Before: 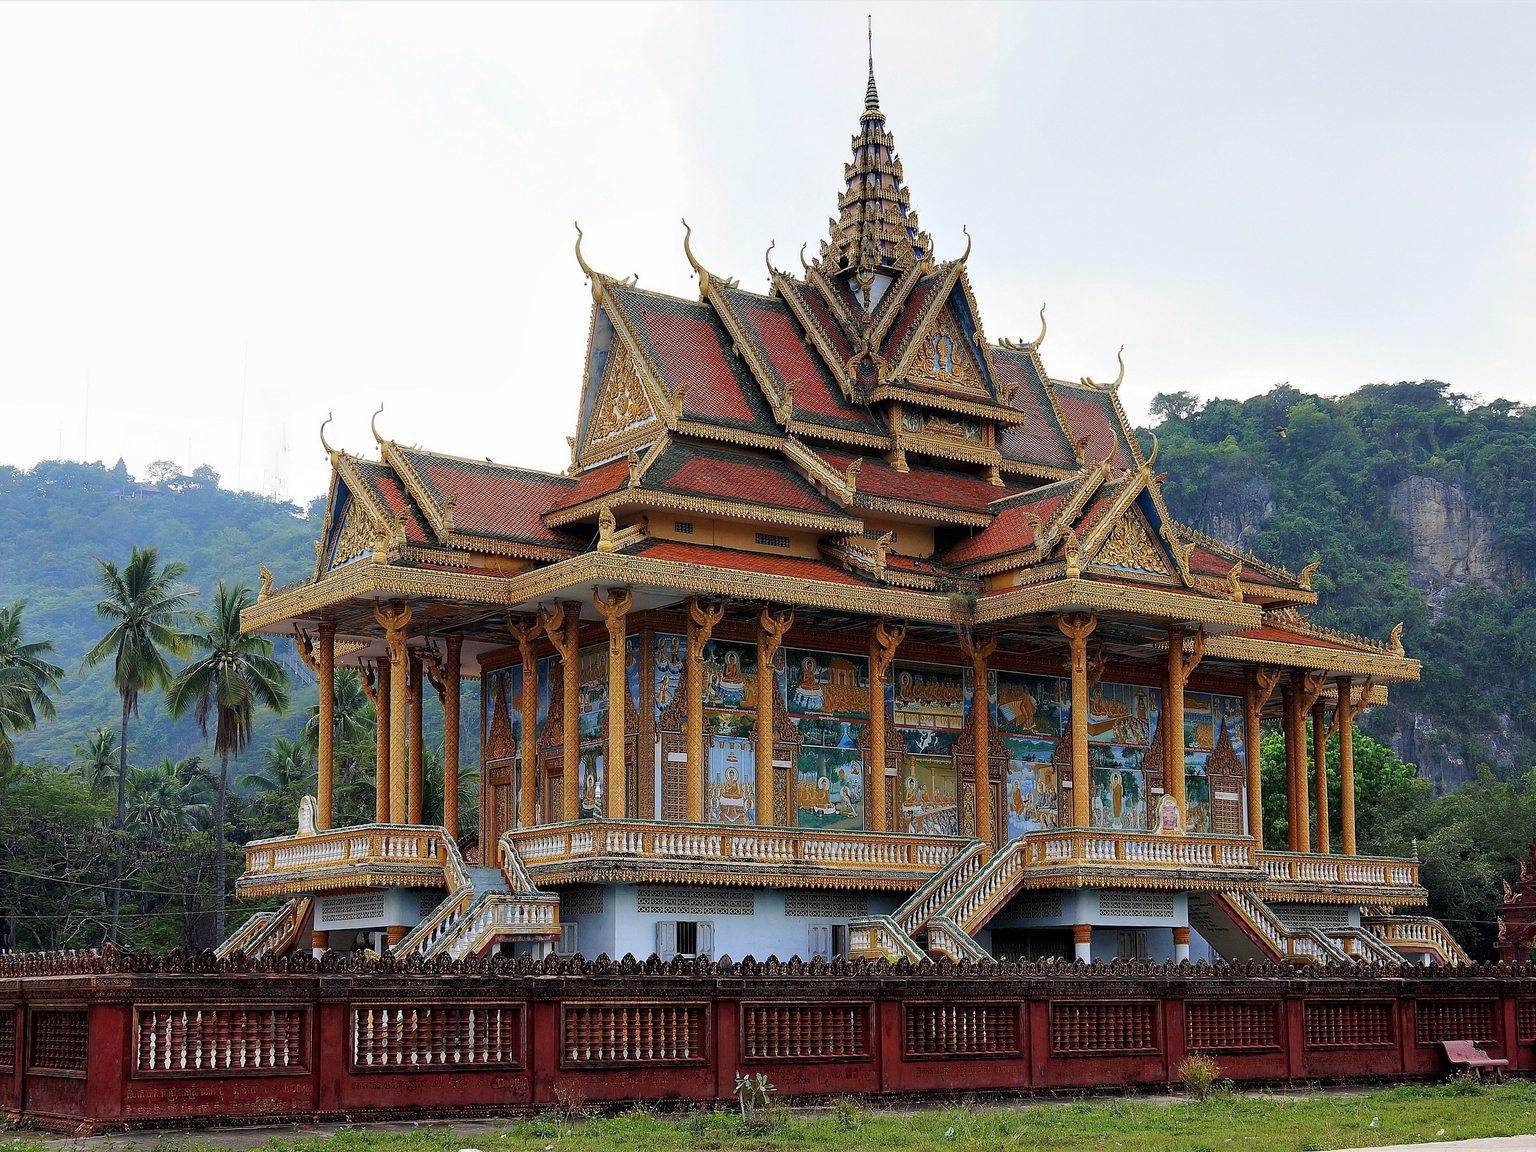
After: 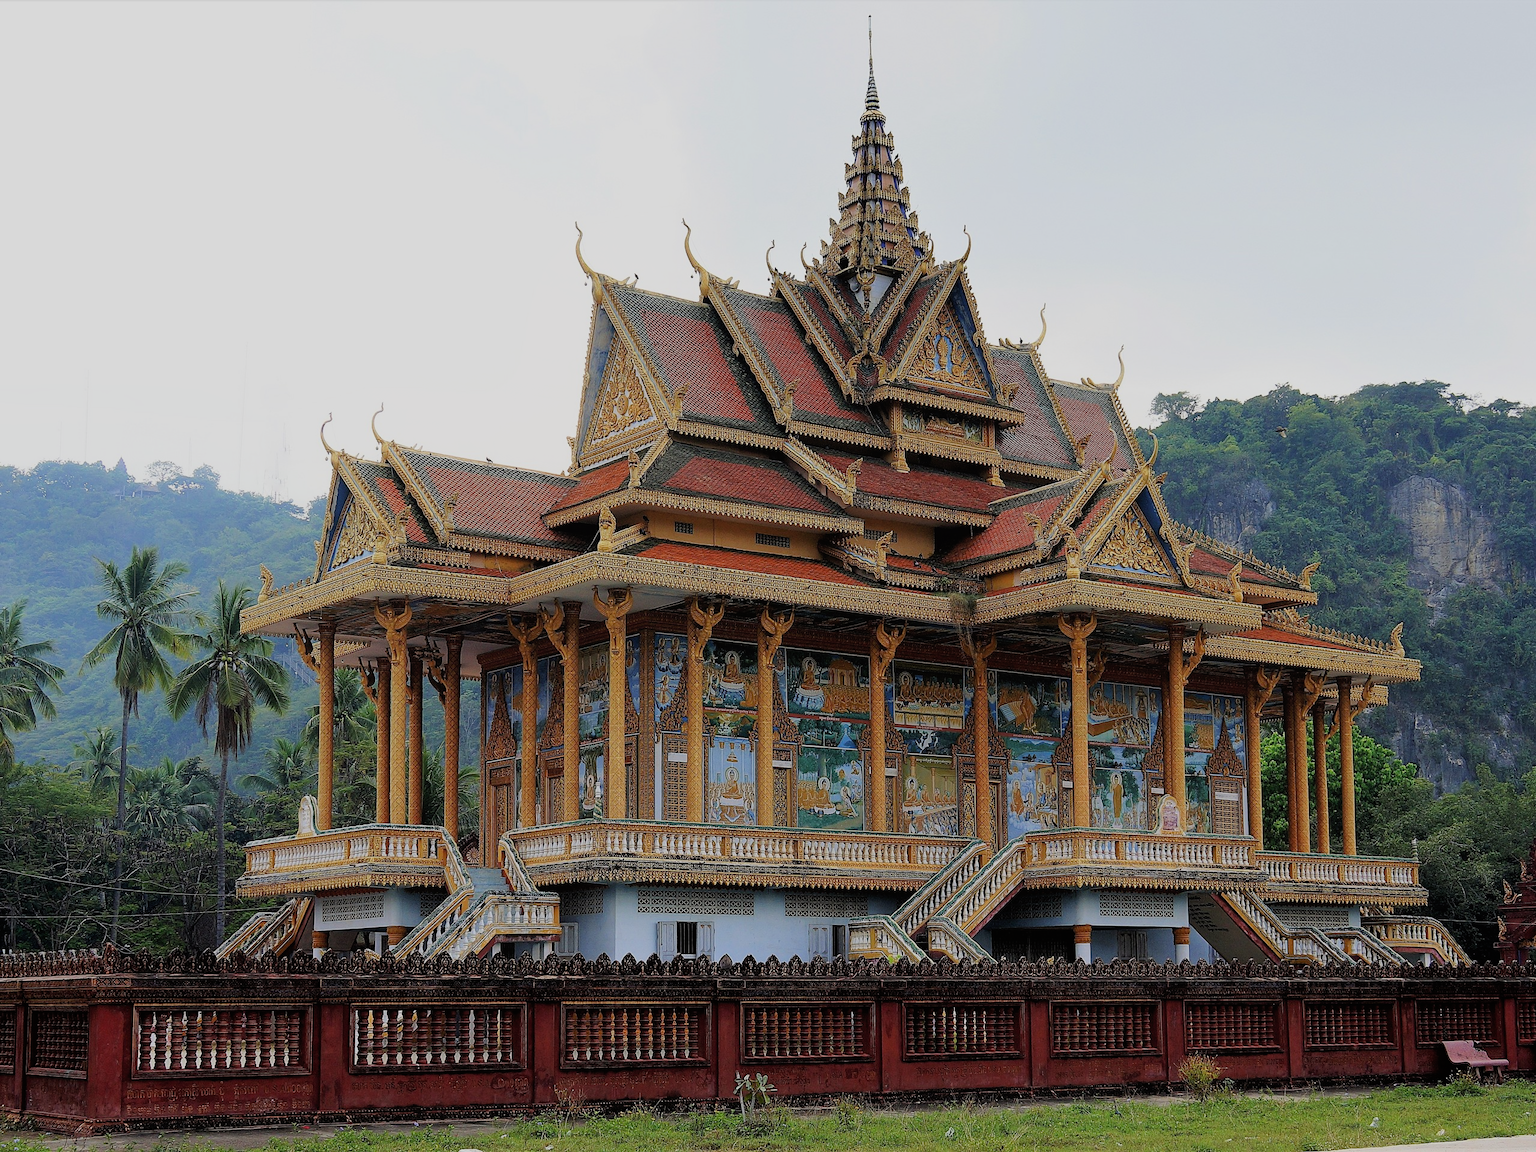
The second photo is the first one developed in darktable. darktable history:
filmic rgb: hardness 4.17
contrast equalizer: octaves 7, y [[0.6 ×6], [0.55 ×6], [0 ×6], [0 ×6], [0 ×6]], mix -0.36
